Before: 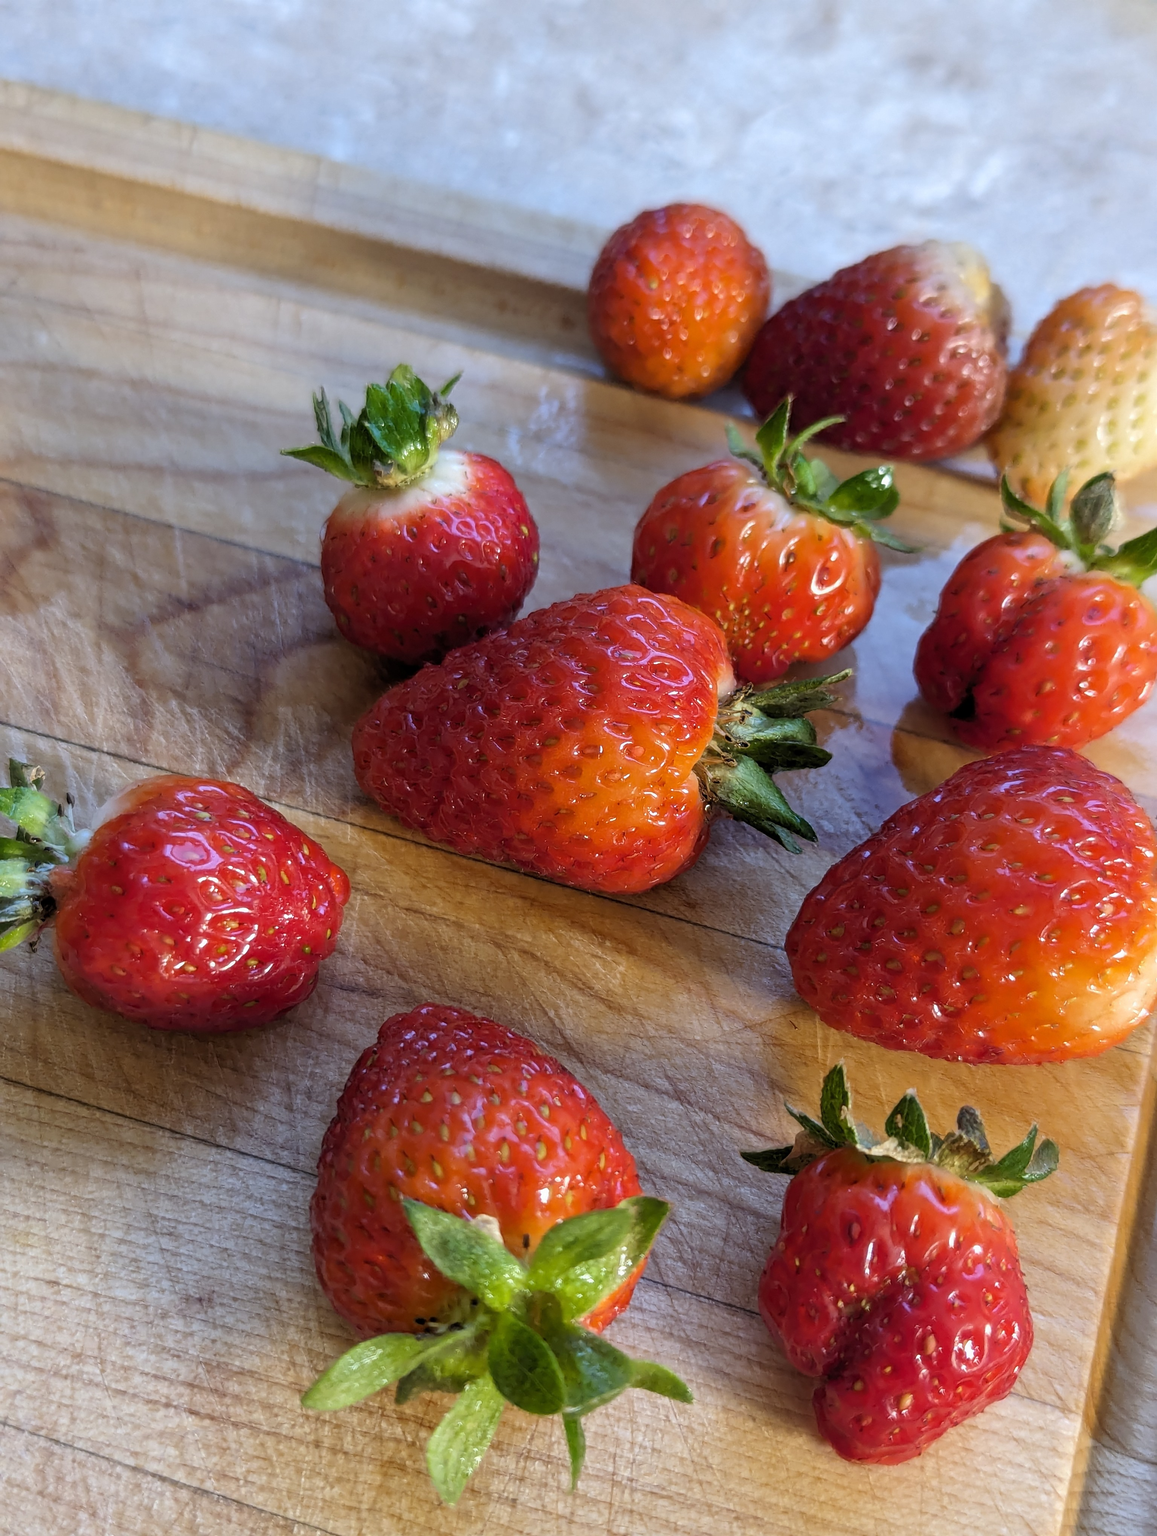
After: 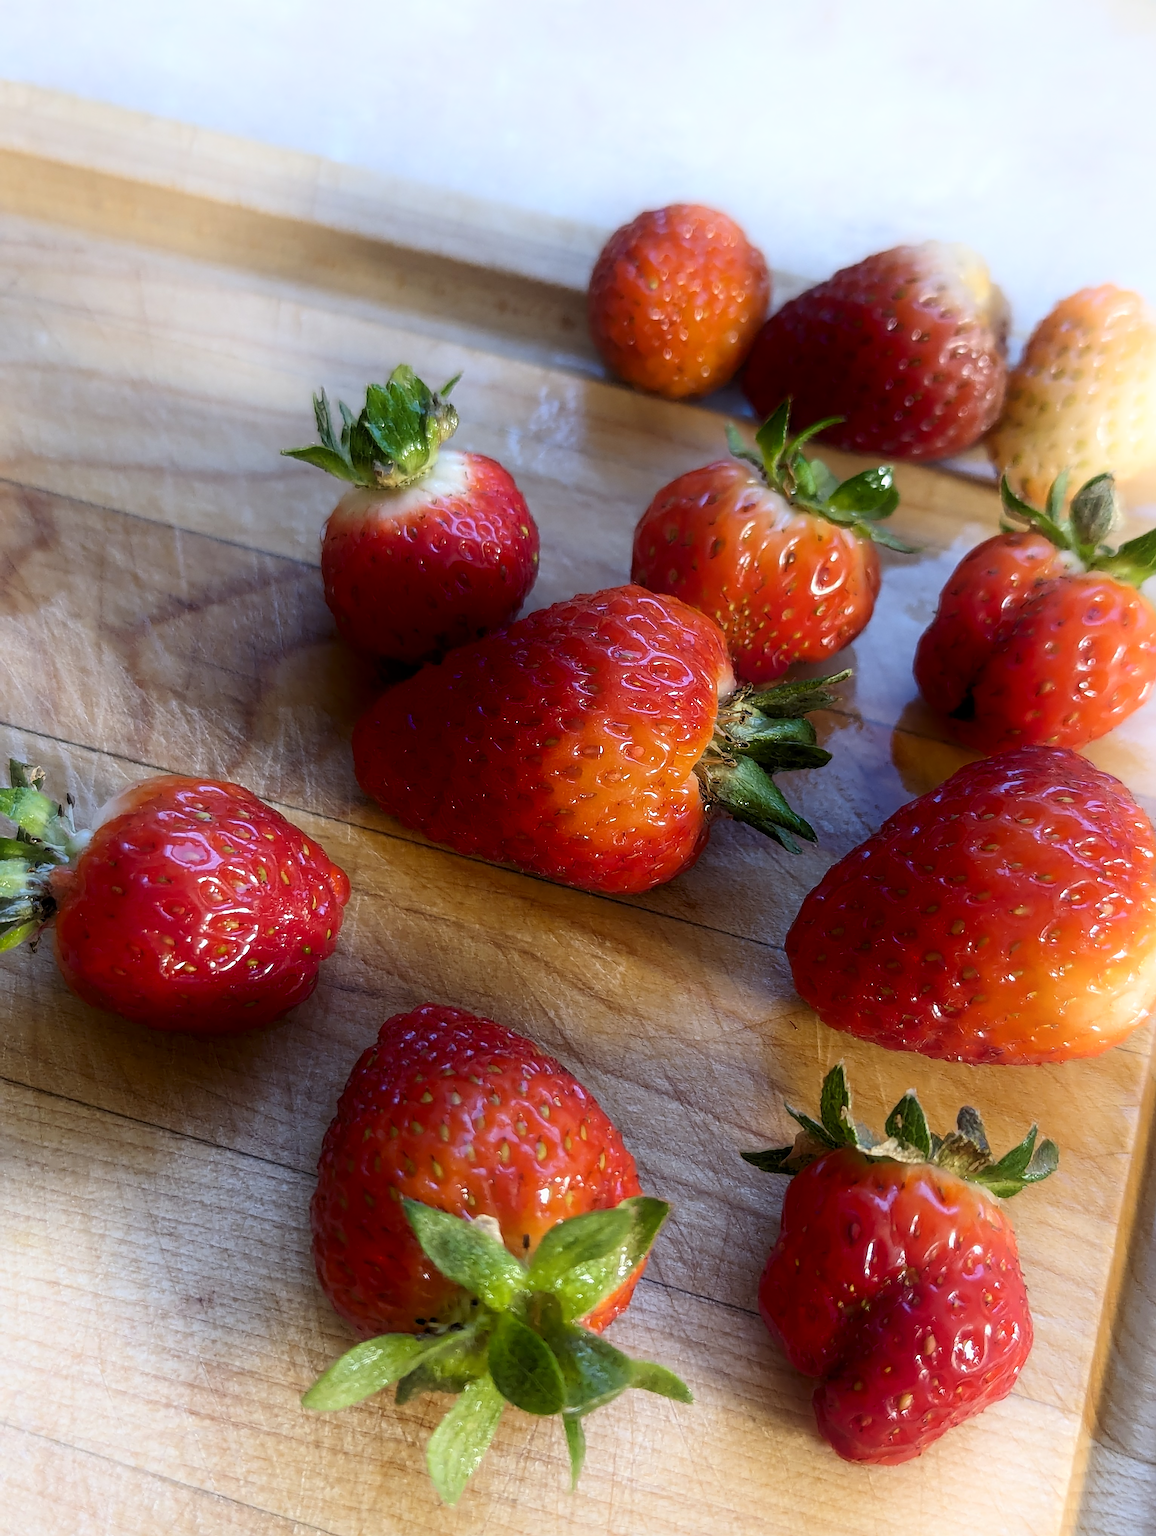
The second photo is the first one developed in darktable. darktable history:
sharpen: on, module defaults
shadows and highlights: shadows -89.76, highlights 91.35, soften with gaussian
